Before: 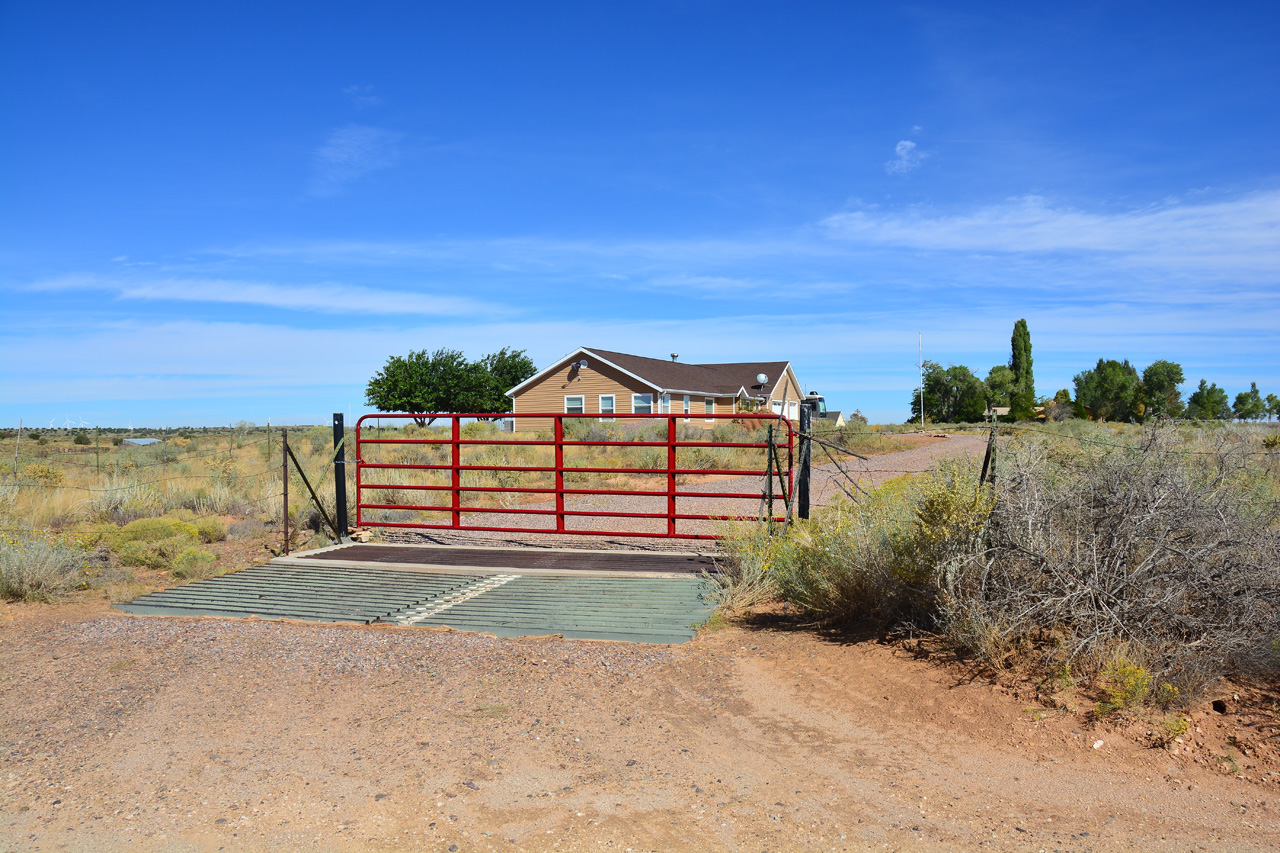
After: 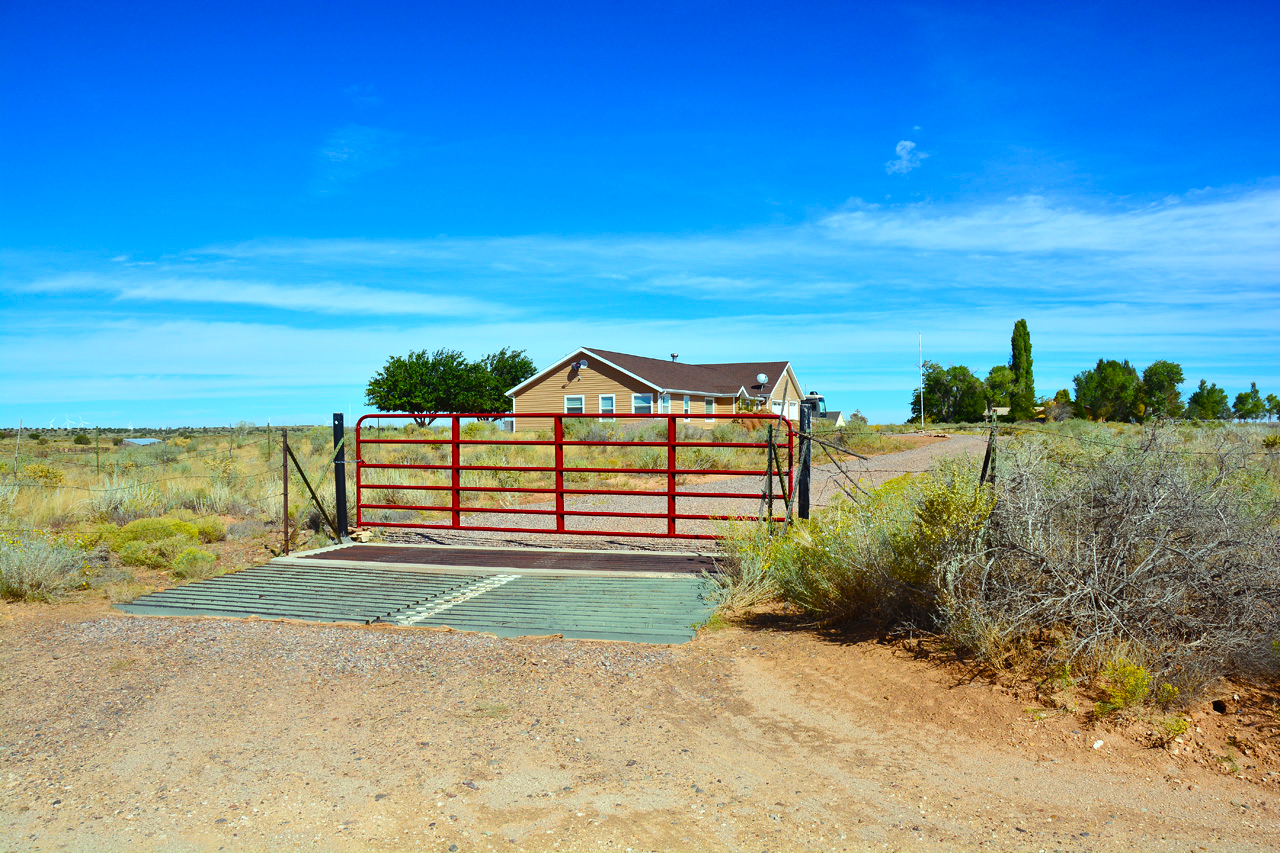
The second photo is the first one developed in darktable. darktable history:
color balance rgb: highlights gain › luminance 19.756%, highlights gain › chroma 2.799%, highlights gain › hue 171.33°, perceptual saturation grading › global saturation 34.854%, perceptual saturation grading › highlights -29.814%, perceptual saturation grading › shadows 35.309%, global vibrance 9.983%
